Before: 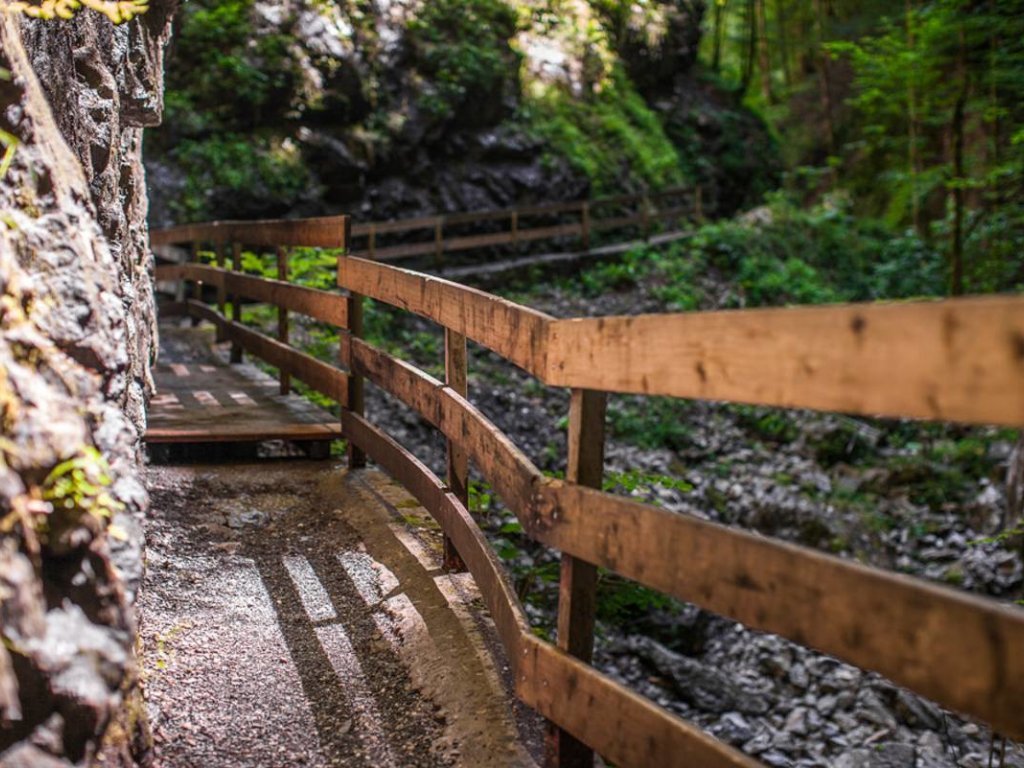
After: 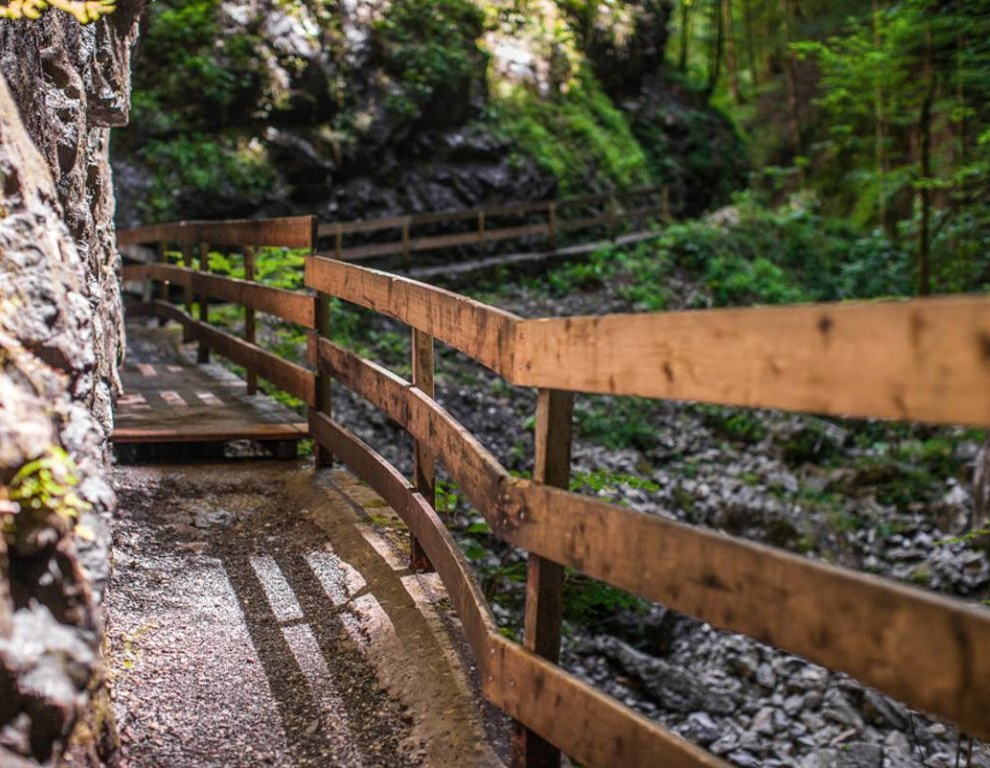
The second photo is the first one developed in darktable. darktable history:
crop and rotate: left 3.238%
shadows and highlights: shadows 37.27, highlights -28.18, soften with gaussian
